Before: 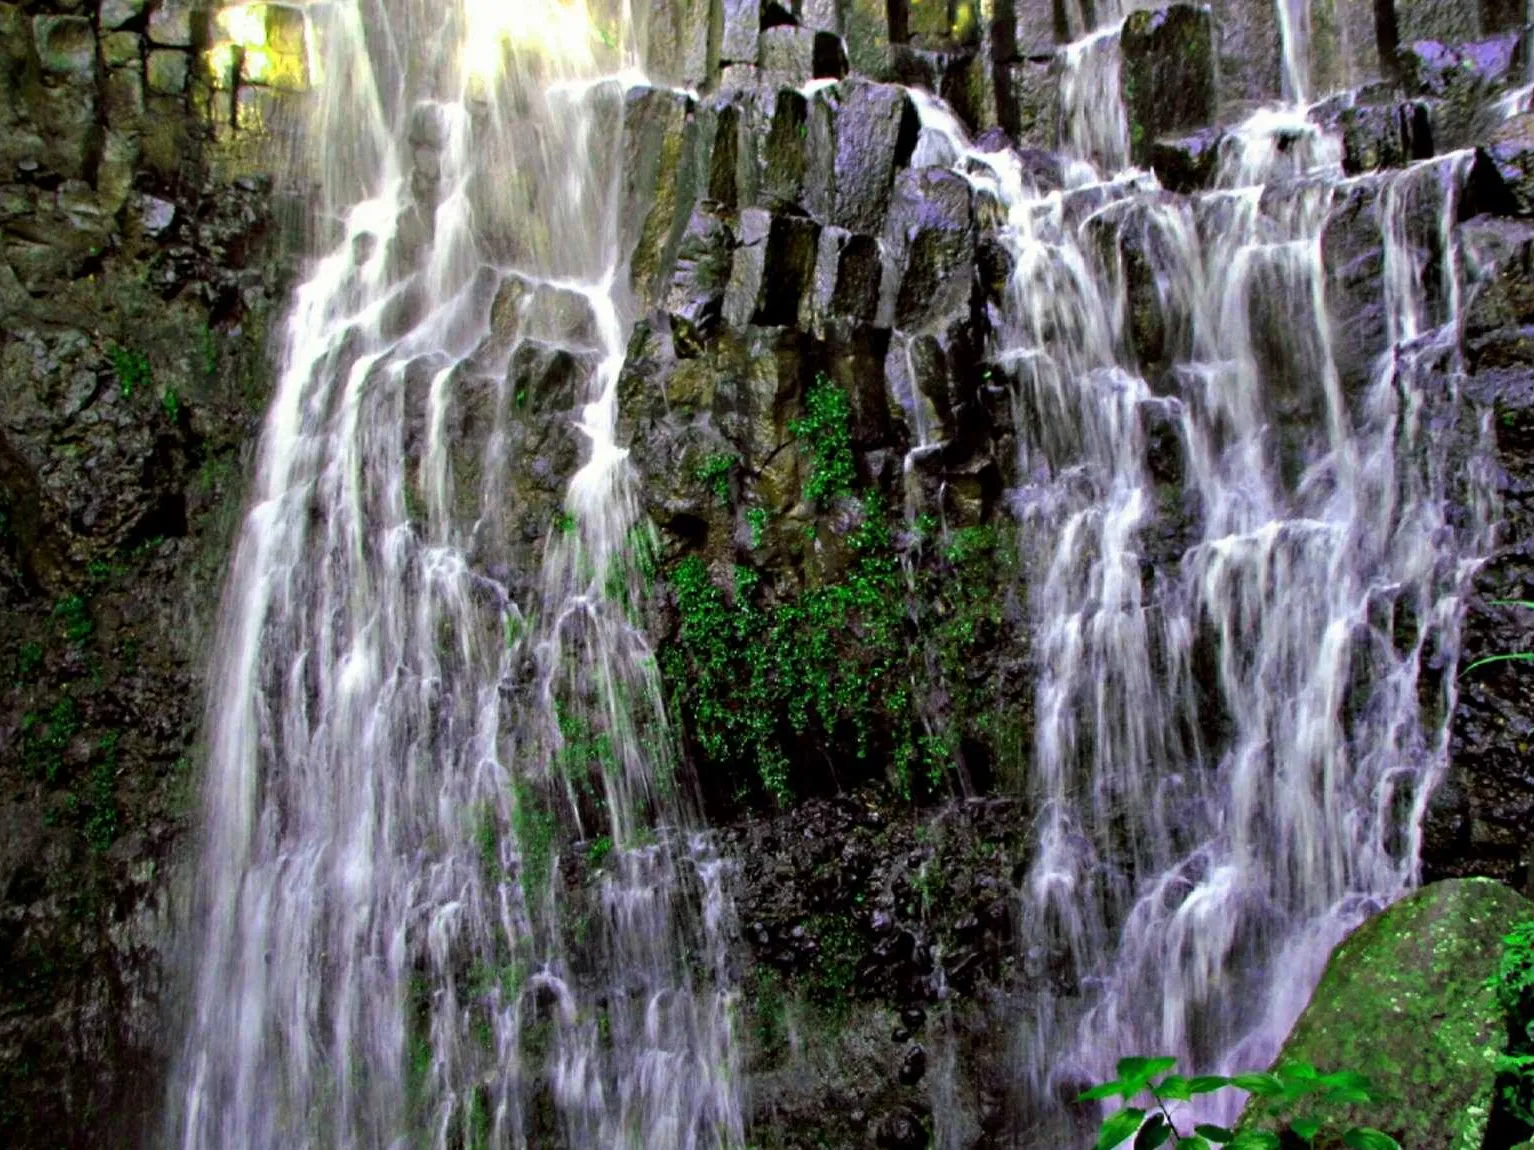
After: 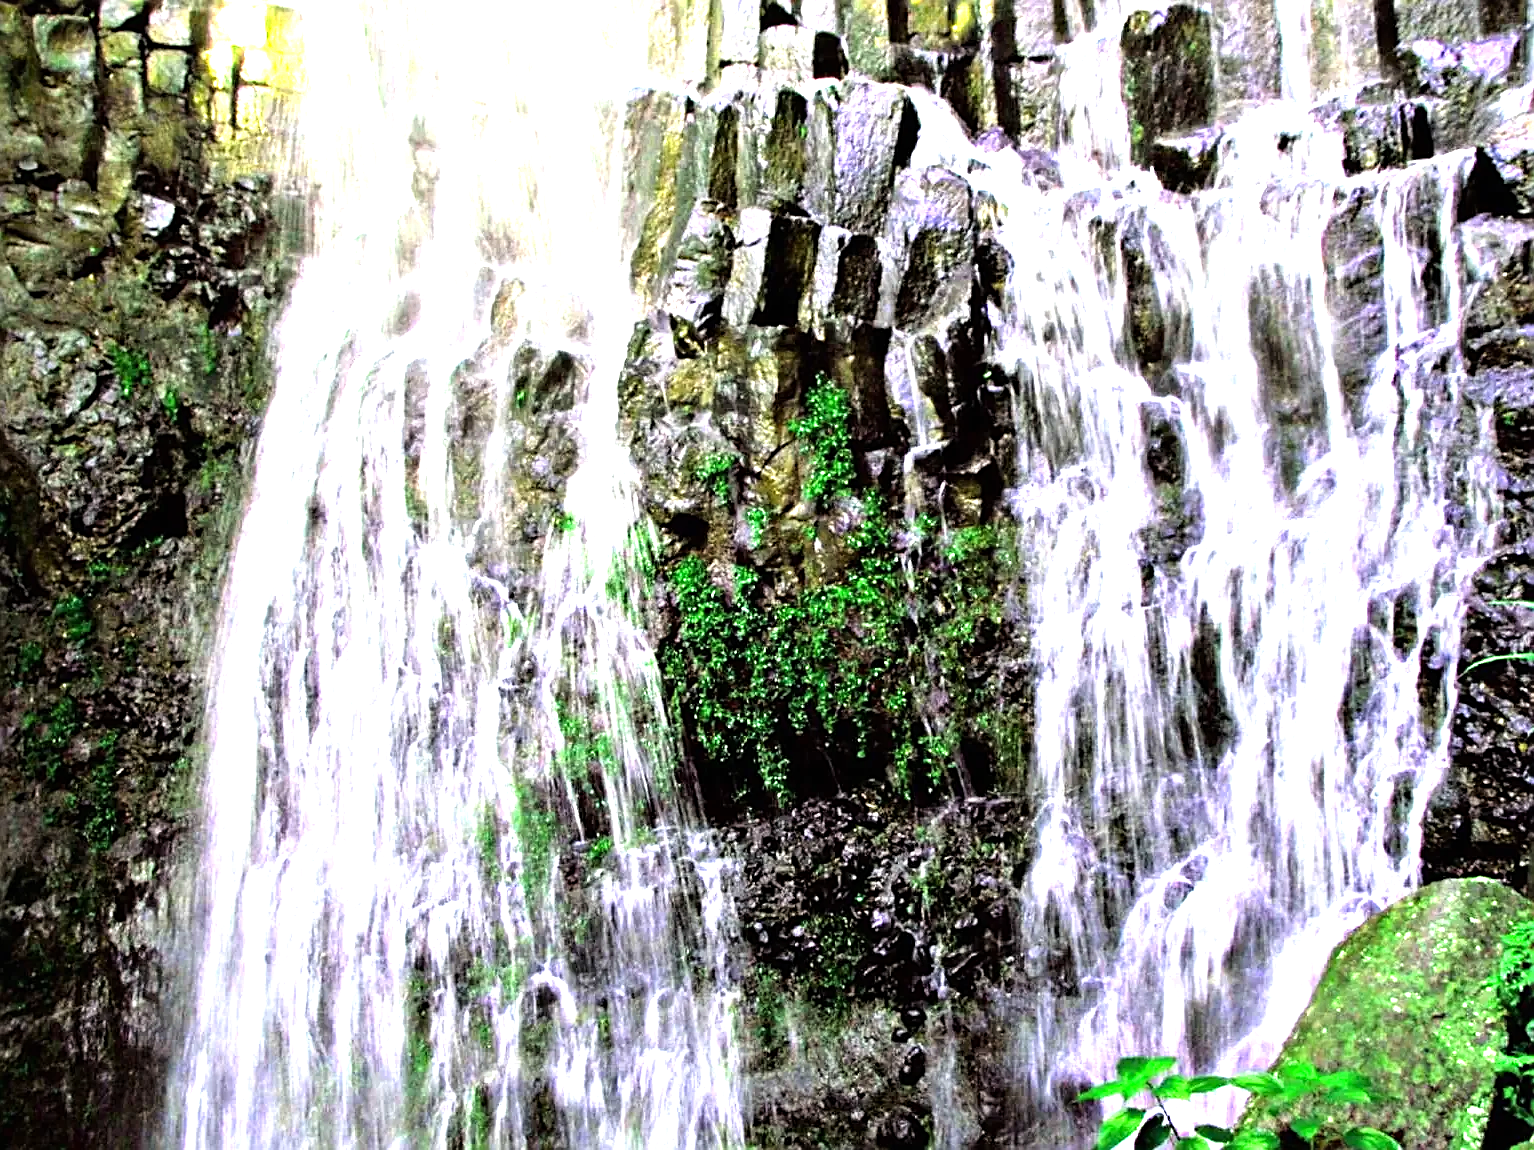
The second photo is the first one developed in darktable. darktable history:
sharpen: on, module defaults
exposure: black level correction 0, exposure 1.021 EV, compensate highlight preservation false
tone equalizer: -8 EV -1.09 EV, -7 EV -1.01 EV, -6 EV -0.888 EV, -5 EV -0.567 EV, -3 EV 0.582 EV, -2 EV 0.877 EV, -1 EV 0.987 EV, +0 EV 1.06 EV
